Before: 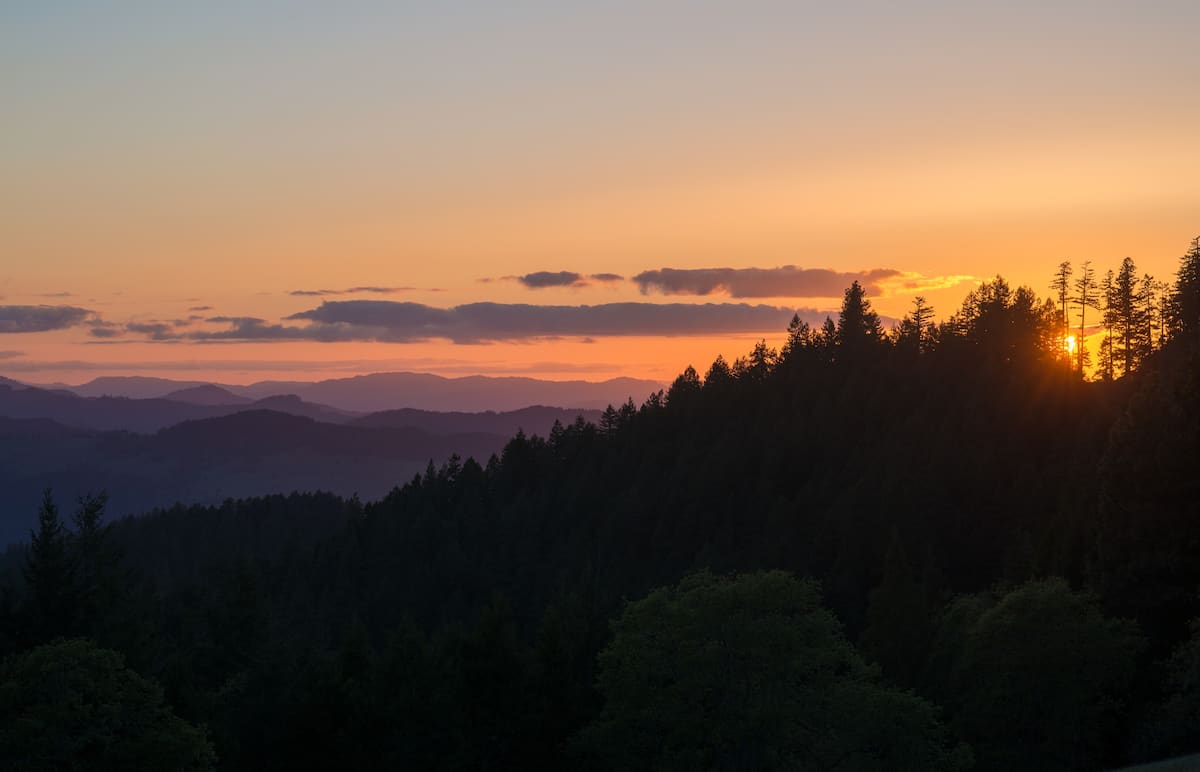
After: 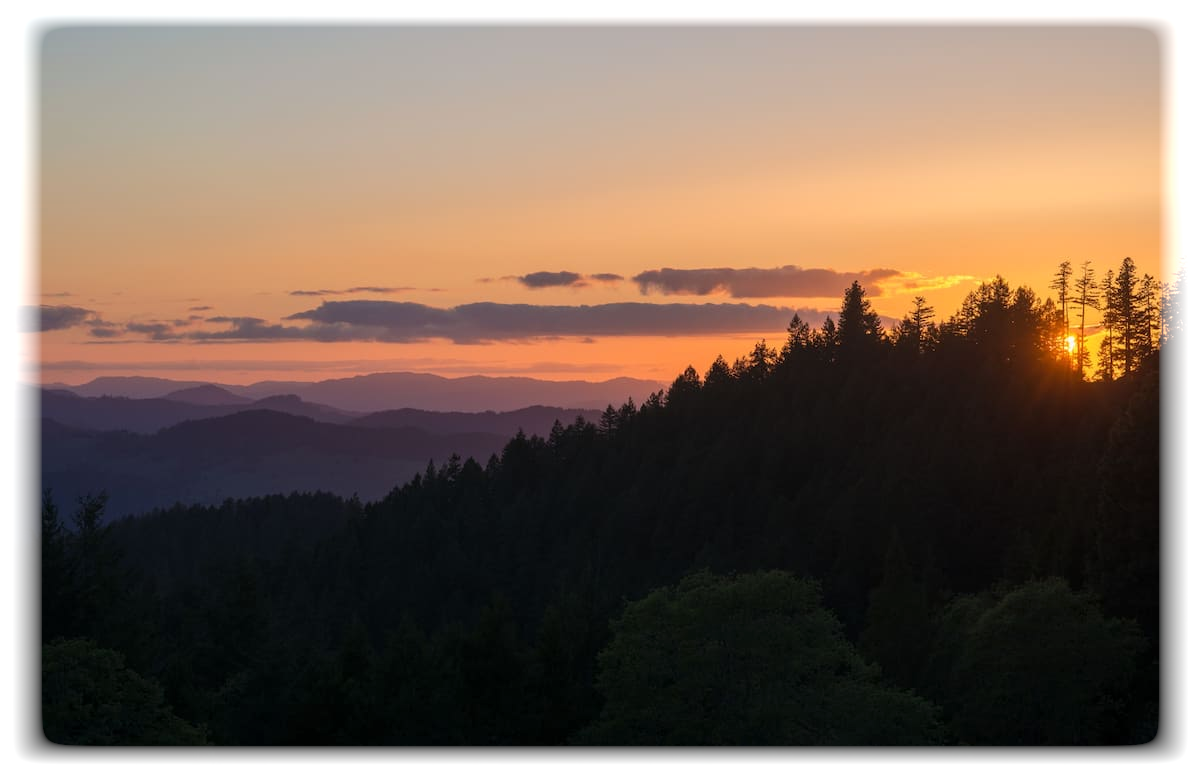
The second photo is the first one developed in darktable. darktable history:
tone equalizer: -7 EV 0.13 EV, smoothing diameter 25%, edges refinement/feathering 10, preserve details guided filter
vignetting: fall-off start 93%, fall-off radius 5%, brightness 1, saturation -0.49, automatic ratio true, width/height ratio 1.332, shape 0.04, unbound false
